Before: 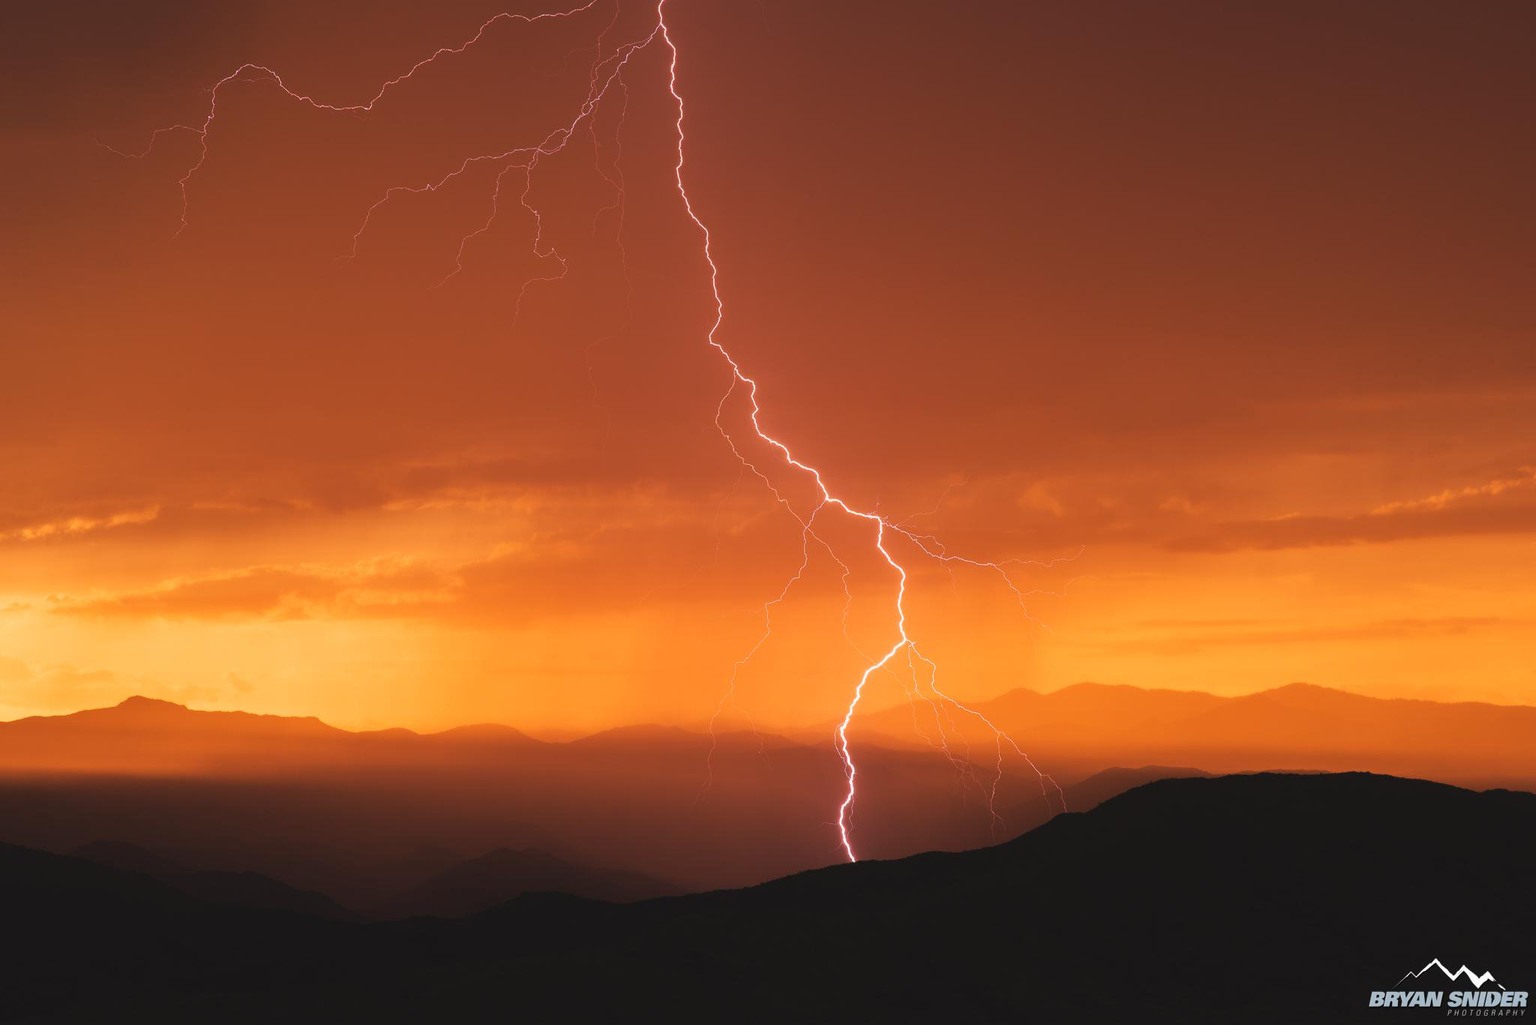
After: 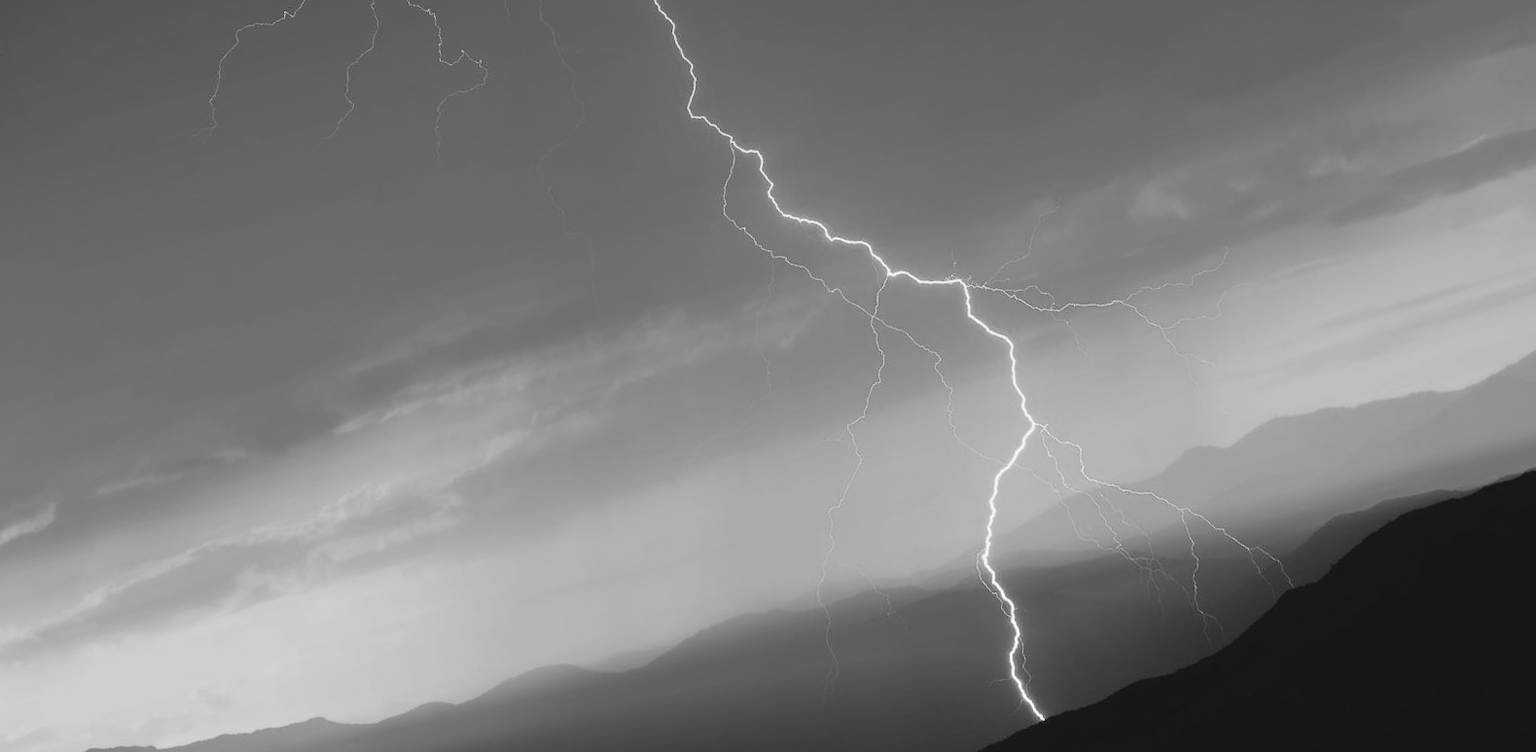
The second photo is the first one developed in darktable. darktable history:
monochrome: on, module defaults
rotate and perspective: rotation -14.8°, crop left 0.1, crop right 0.903, crop top 0.25, crop bottom 0.748
contrast brightness saturation: contrast 0.1, brightness 0.02, saturation 0.02
crop and rotate: left 4.842%, top 15.51%, right 10.668%
